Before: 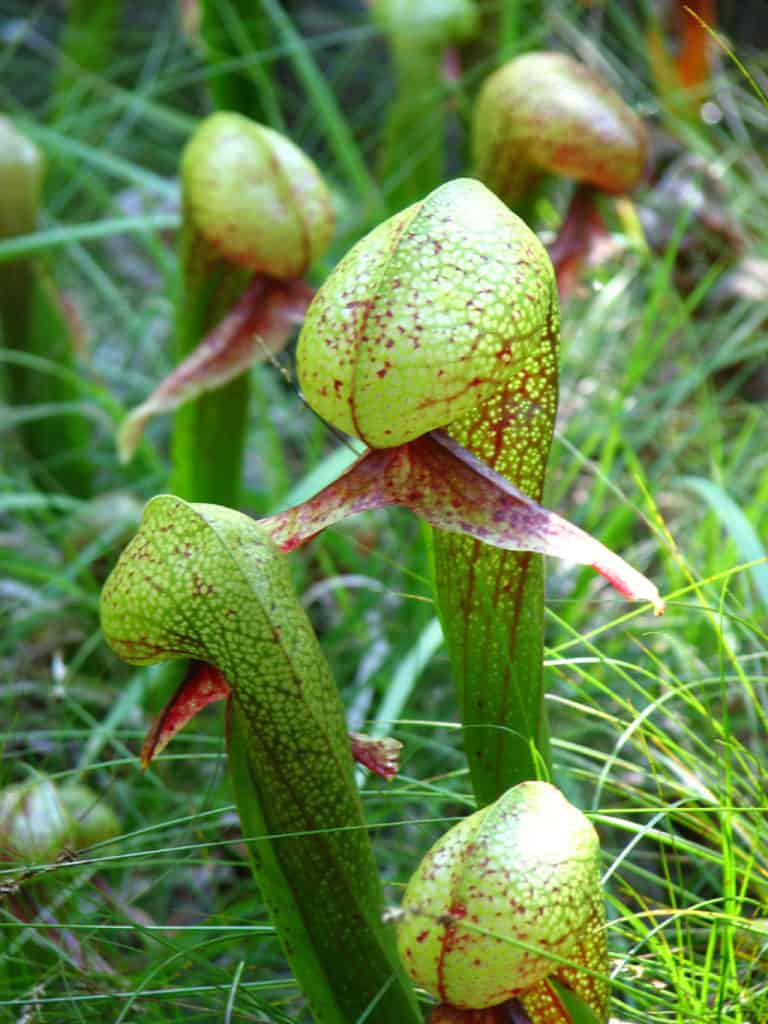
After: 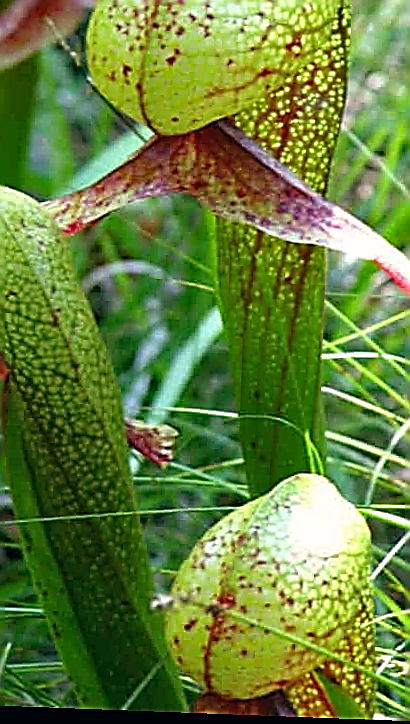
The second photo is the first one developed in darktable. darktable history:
crop and rotate: left 29.237%, top 31.152%, right 19.807%
haze removal: compatibility mode true, adaptive false
sharpen: amount 2
color balance: lift [1, 0.998, 1.001, 1.002], gamma [1, 1.02, 1, 0.98], gain [1, 1.02, 1.003, 0.98]
rotate and perspective: rotation 2.17°, automatic cropping off
